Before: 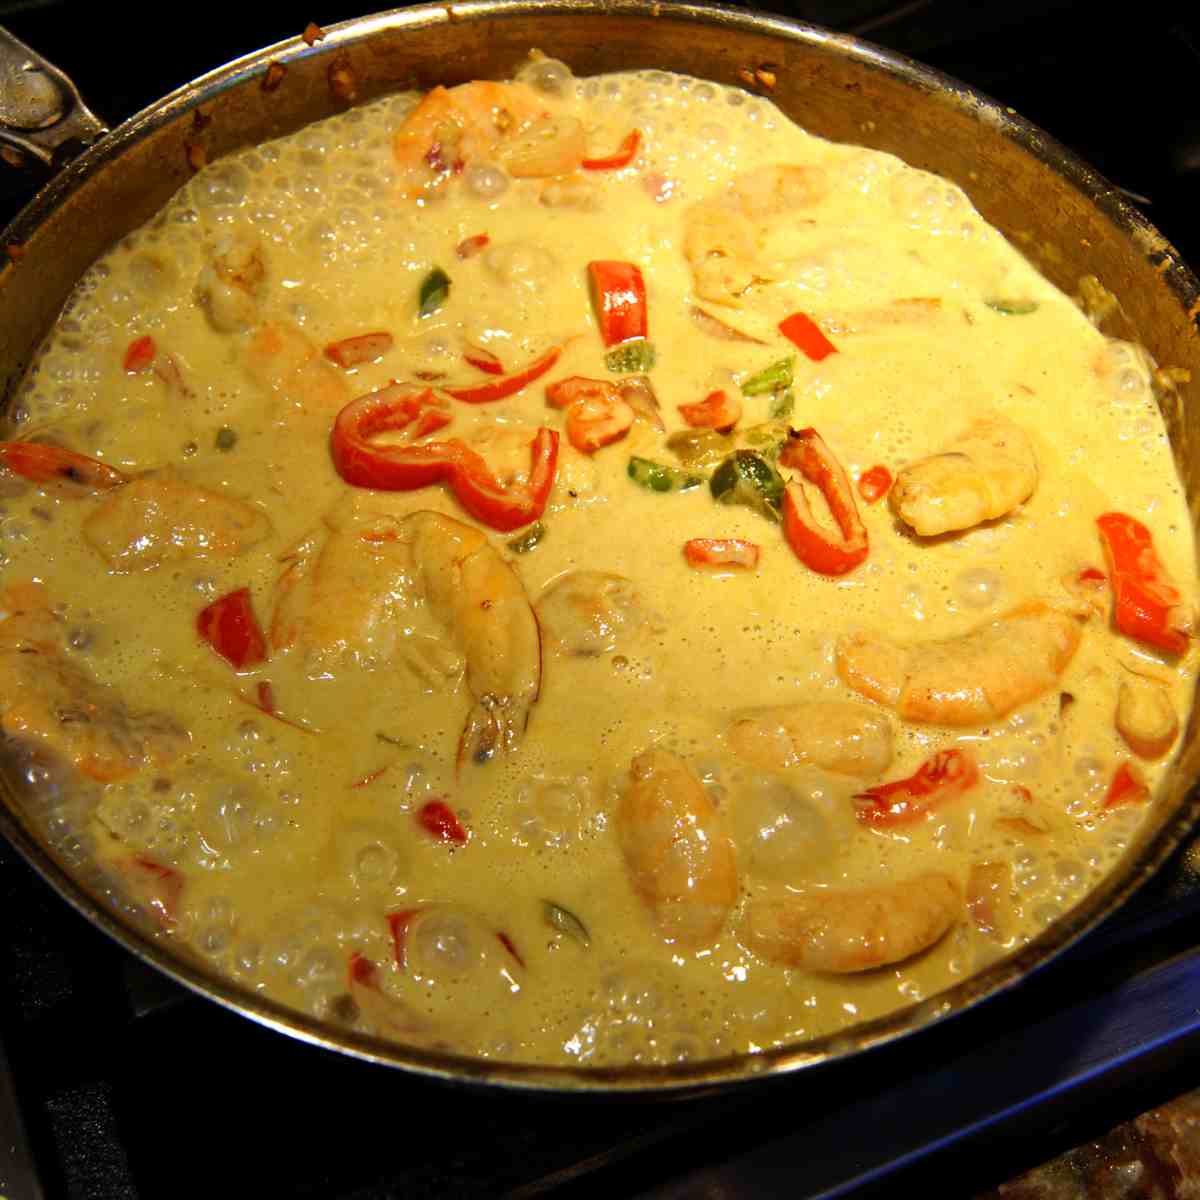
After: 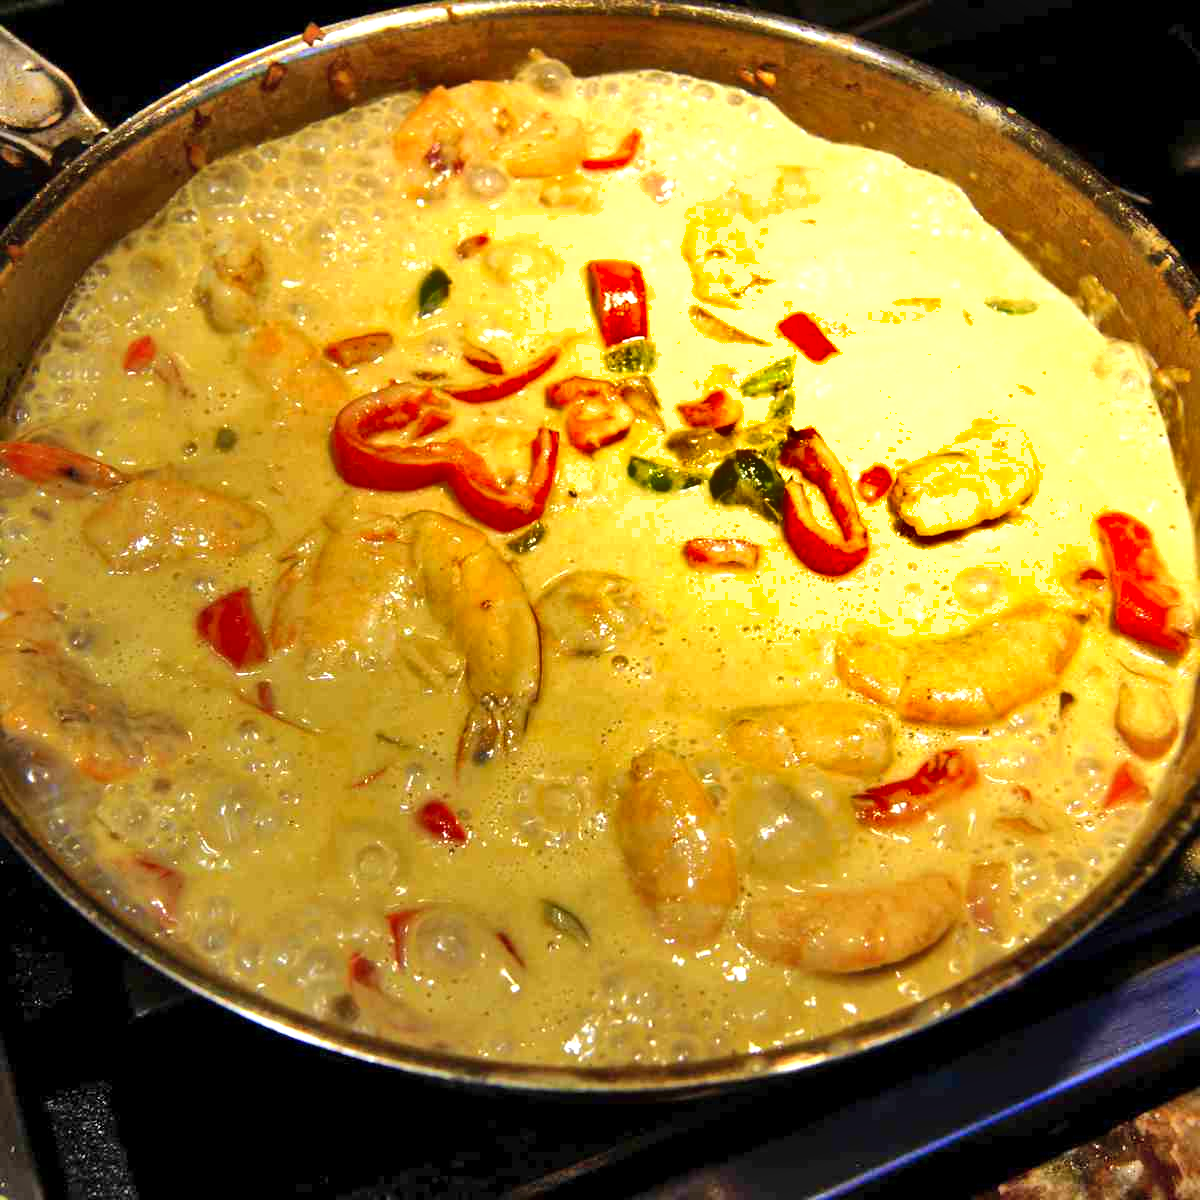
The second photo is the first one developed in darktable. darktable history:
shadows and highlights: shadows 61.03, soften with gaussian
exposure: exposure 0.603 EV, compensate exposure bias true, compensate highlight preservation false
